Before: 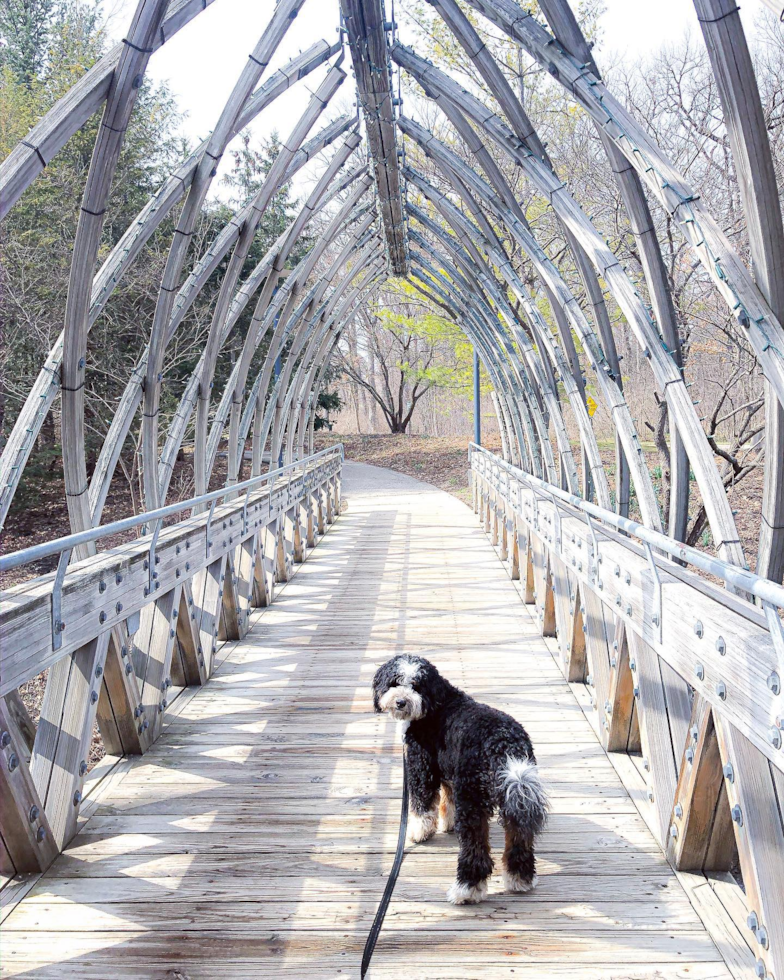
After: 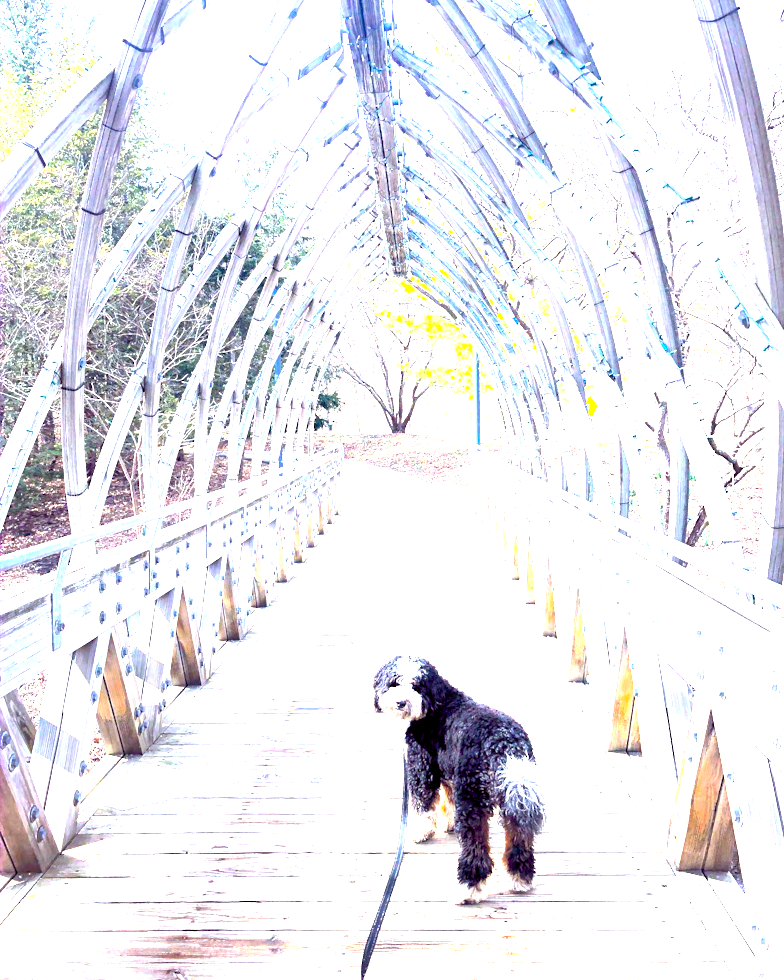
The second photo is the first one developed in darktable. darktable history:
color balance rgb: global offset › luminance -0.277%, global offset › chroma 0.311%, global offset › hue 262.8°, perceptual saturation grading › global saturation 29.761%, global vibrance 23.391%
exposure: black level correction 0.001, exposure 1.998 EV, compensate exposure bias true, compensate highlight preservation false
